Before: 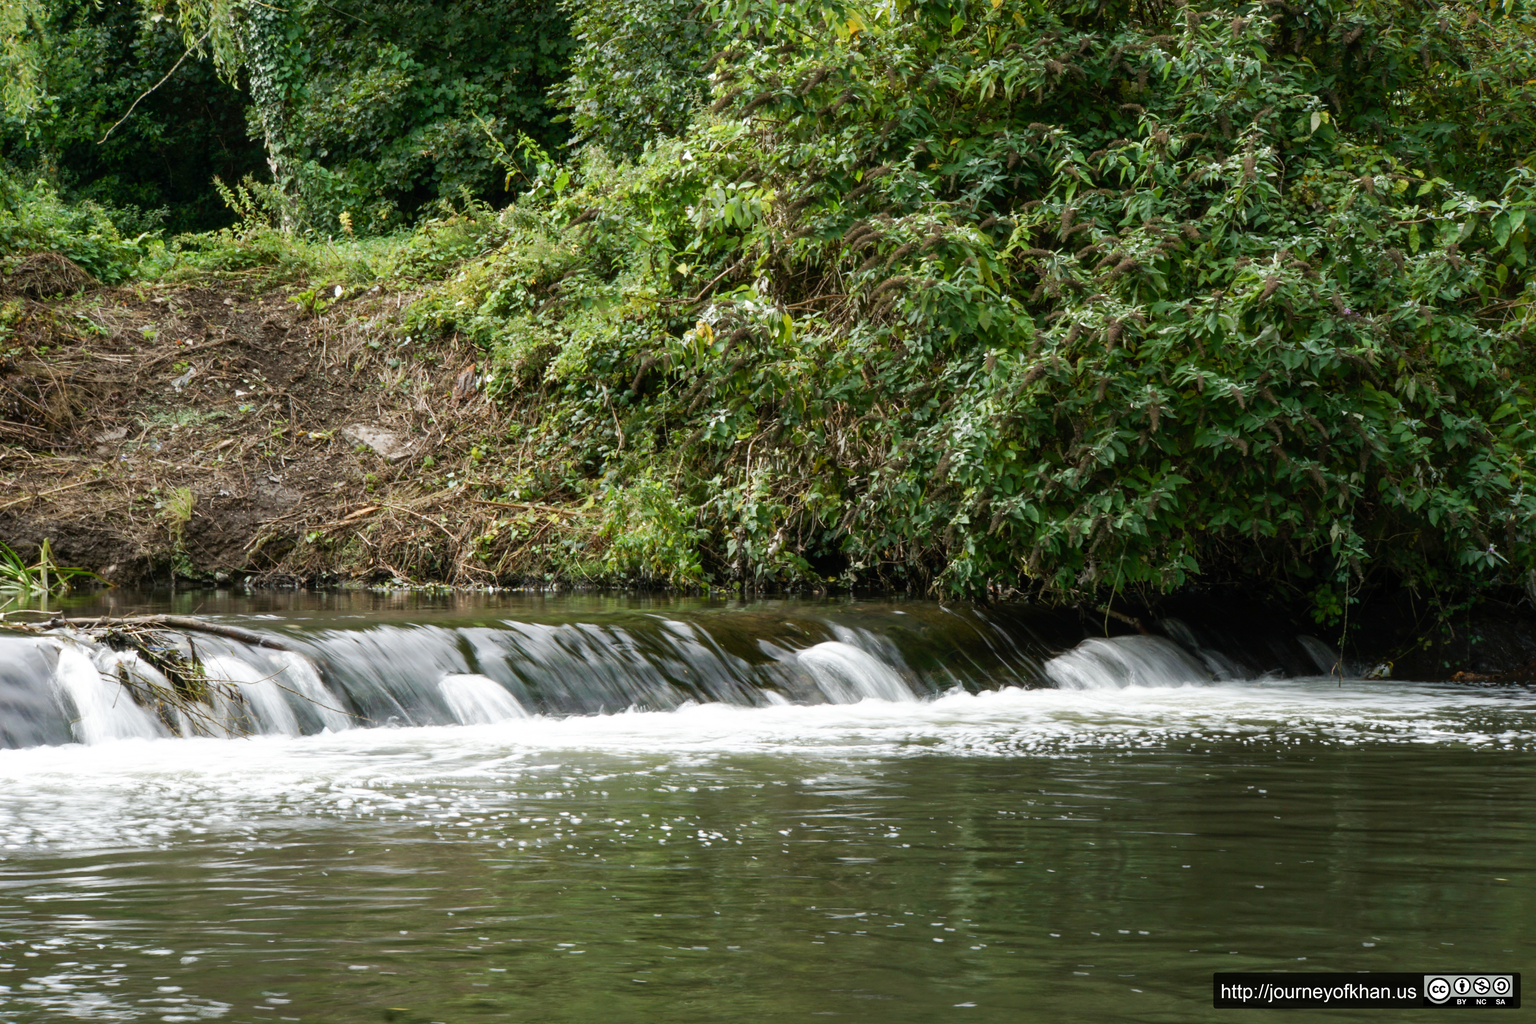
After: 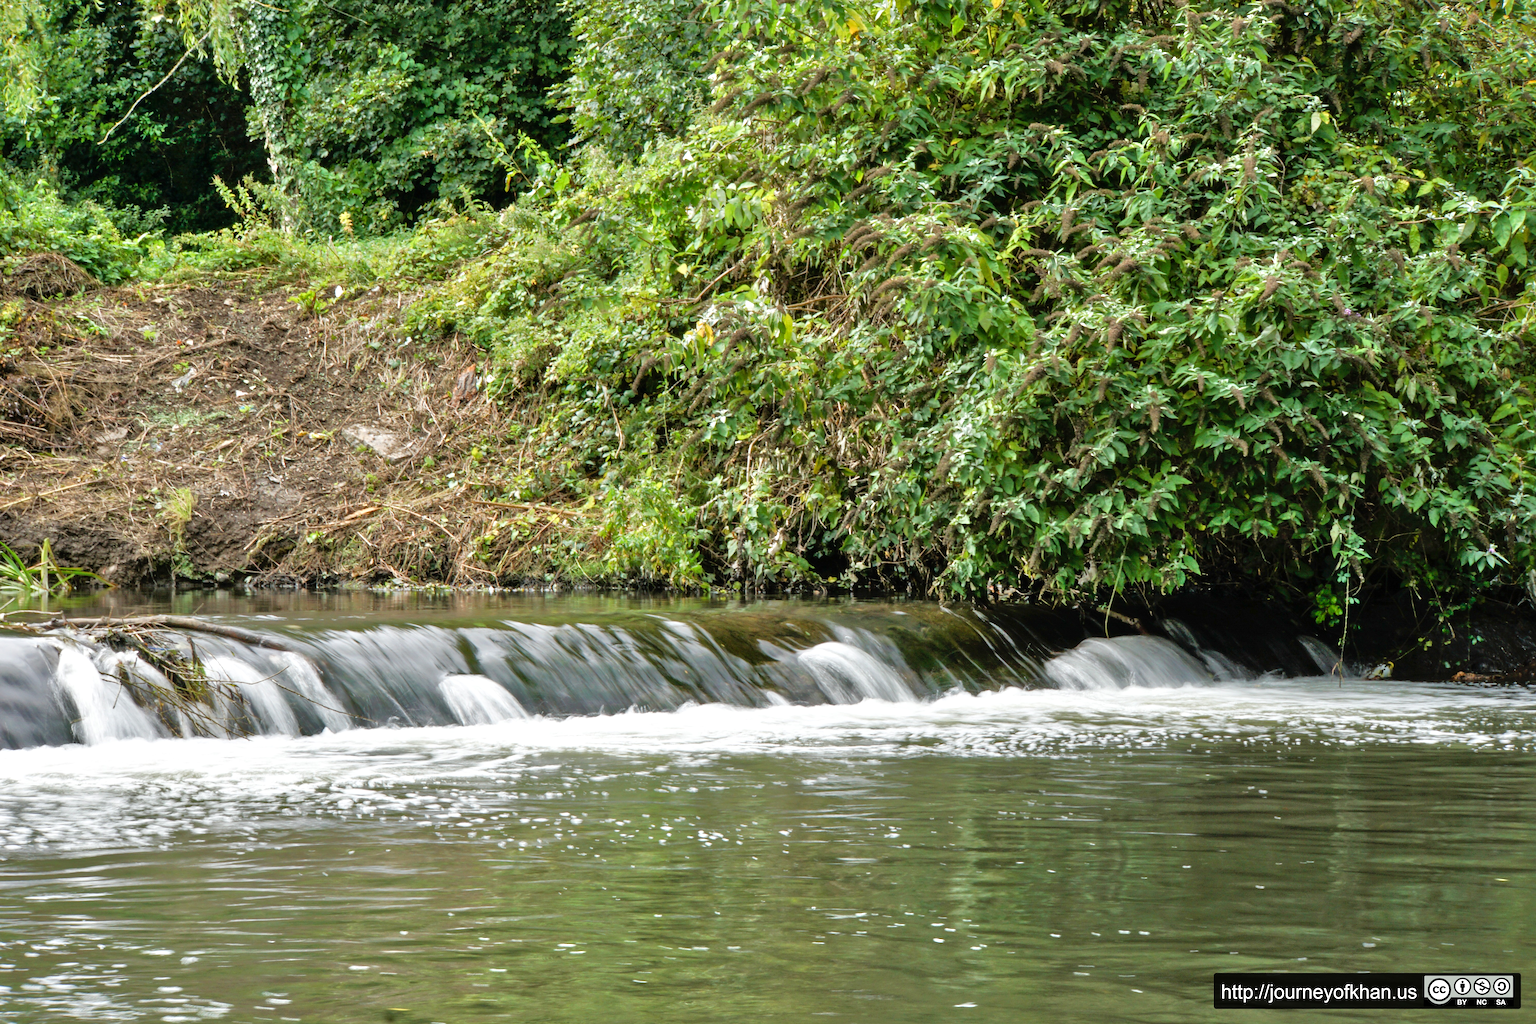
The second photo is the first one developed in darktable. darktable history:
shadows and highlights: soften with gaussian
sharpen: amount 0.2
tone equalizer: -7 EV 0.15 EV, -6 EV 0.6 EV, -5 EV 1.15 EV, -4 EV 1.33 EV, -3 EV 1.15 EV, -2 EV 0.6 EV, -1 EV 0.15 EV, mask exposure compensation -0.5 EV
